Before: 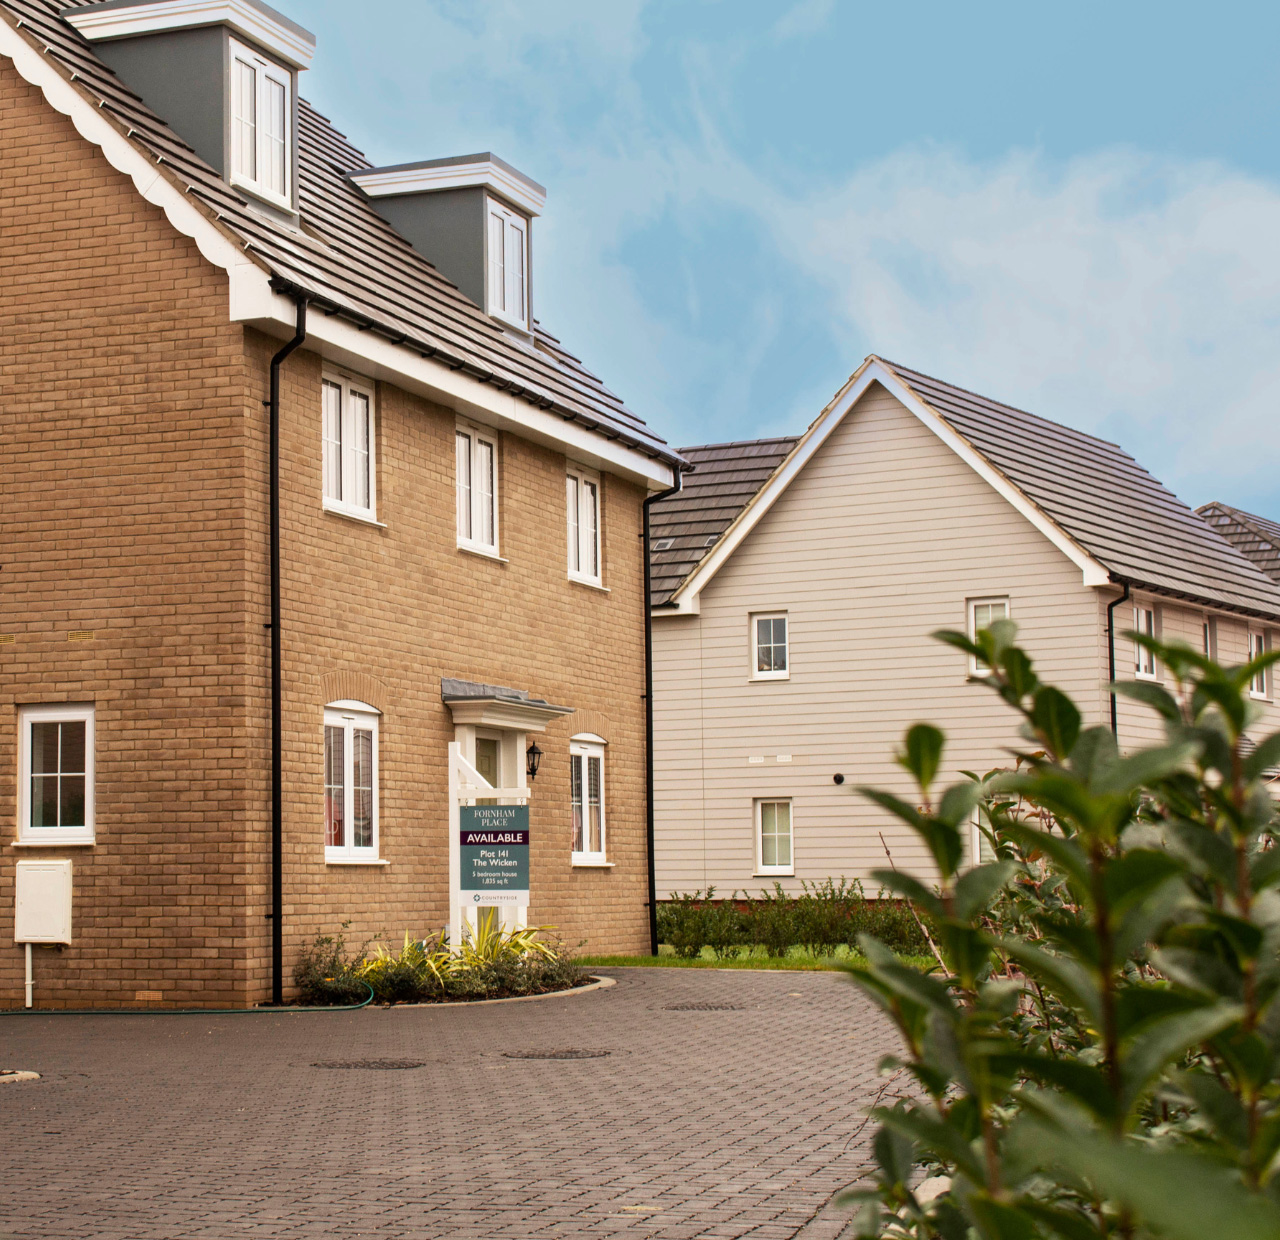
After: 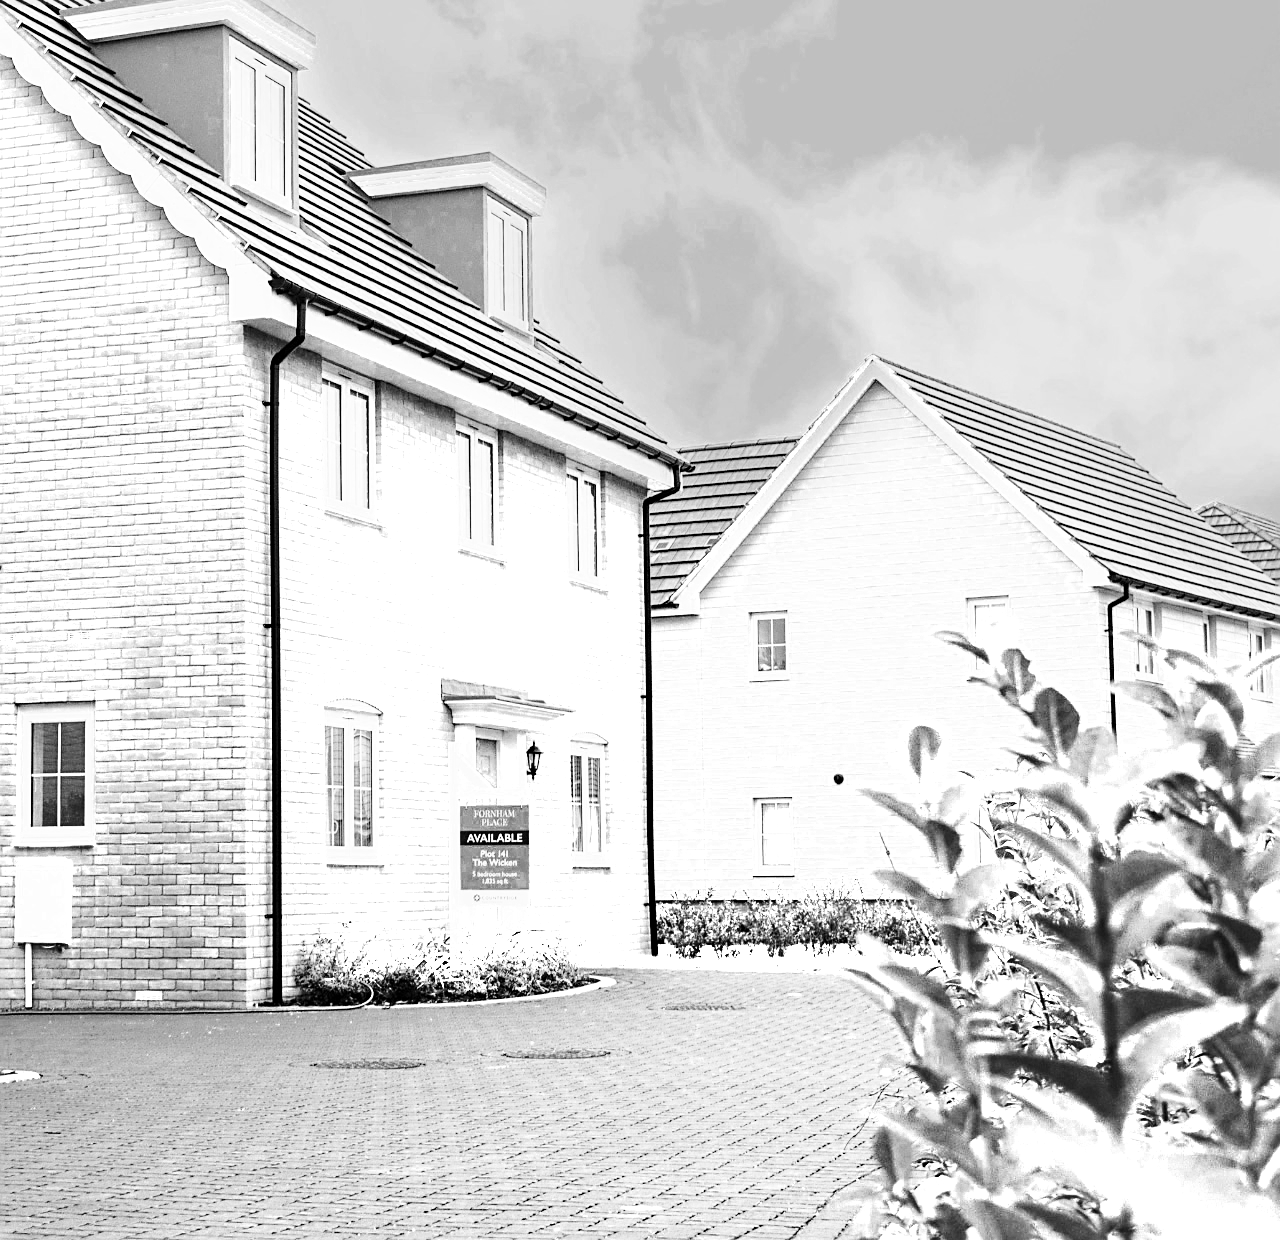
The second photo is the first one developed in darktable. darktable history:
white balance: red 0.976, blue 1.04
color balance: contrast -15%
base curve: curves: ch0 [(0, 0) (0.028, 0.03) (0.105, 0.232) (0.387, 0.748) (0.754, 0.968) (1, 1)], fusion 1, exposure shift 0.576, preserve colors none
sharpen: on, module defaults
color zones: curves: ch0 [(0, 0.554) (0.146, 0.662) (0.293, 0.86) (0.503, 0.774) (0.637, 0.106) (0.74, 0.072) (0.866, 0.488) (0.998, 0.569)]; ch1 [(0, 0) (0.143, 0) (0.286, 0) (0.429, 0) (0.571, 0) (0.714, 0) (0.857, 0)]
